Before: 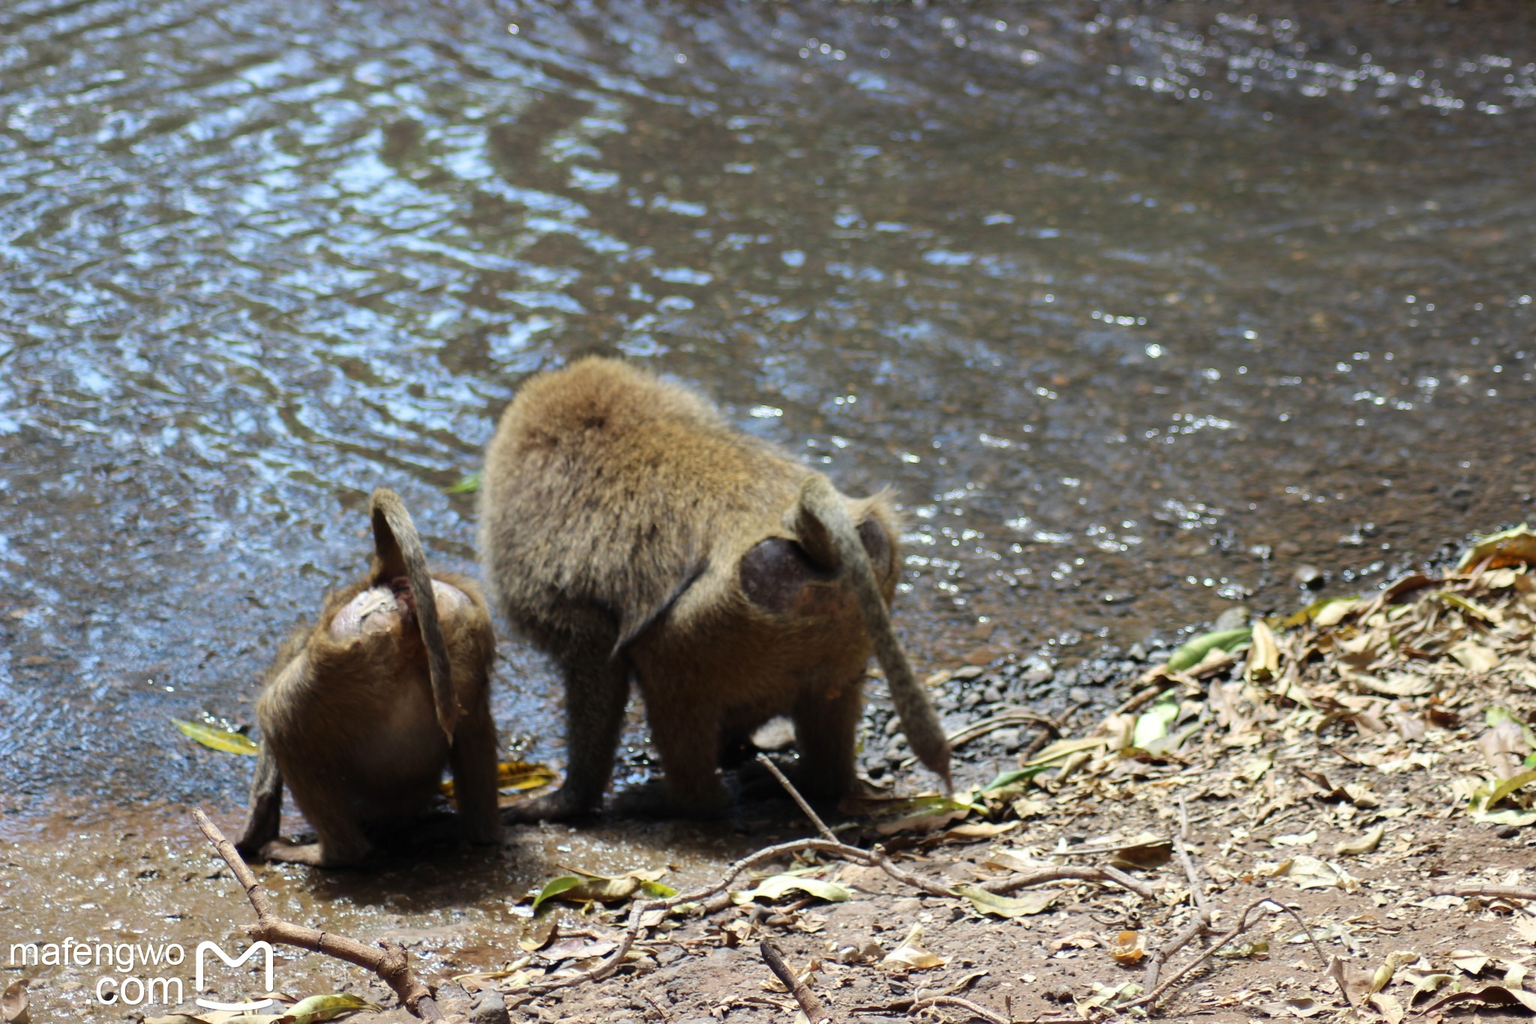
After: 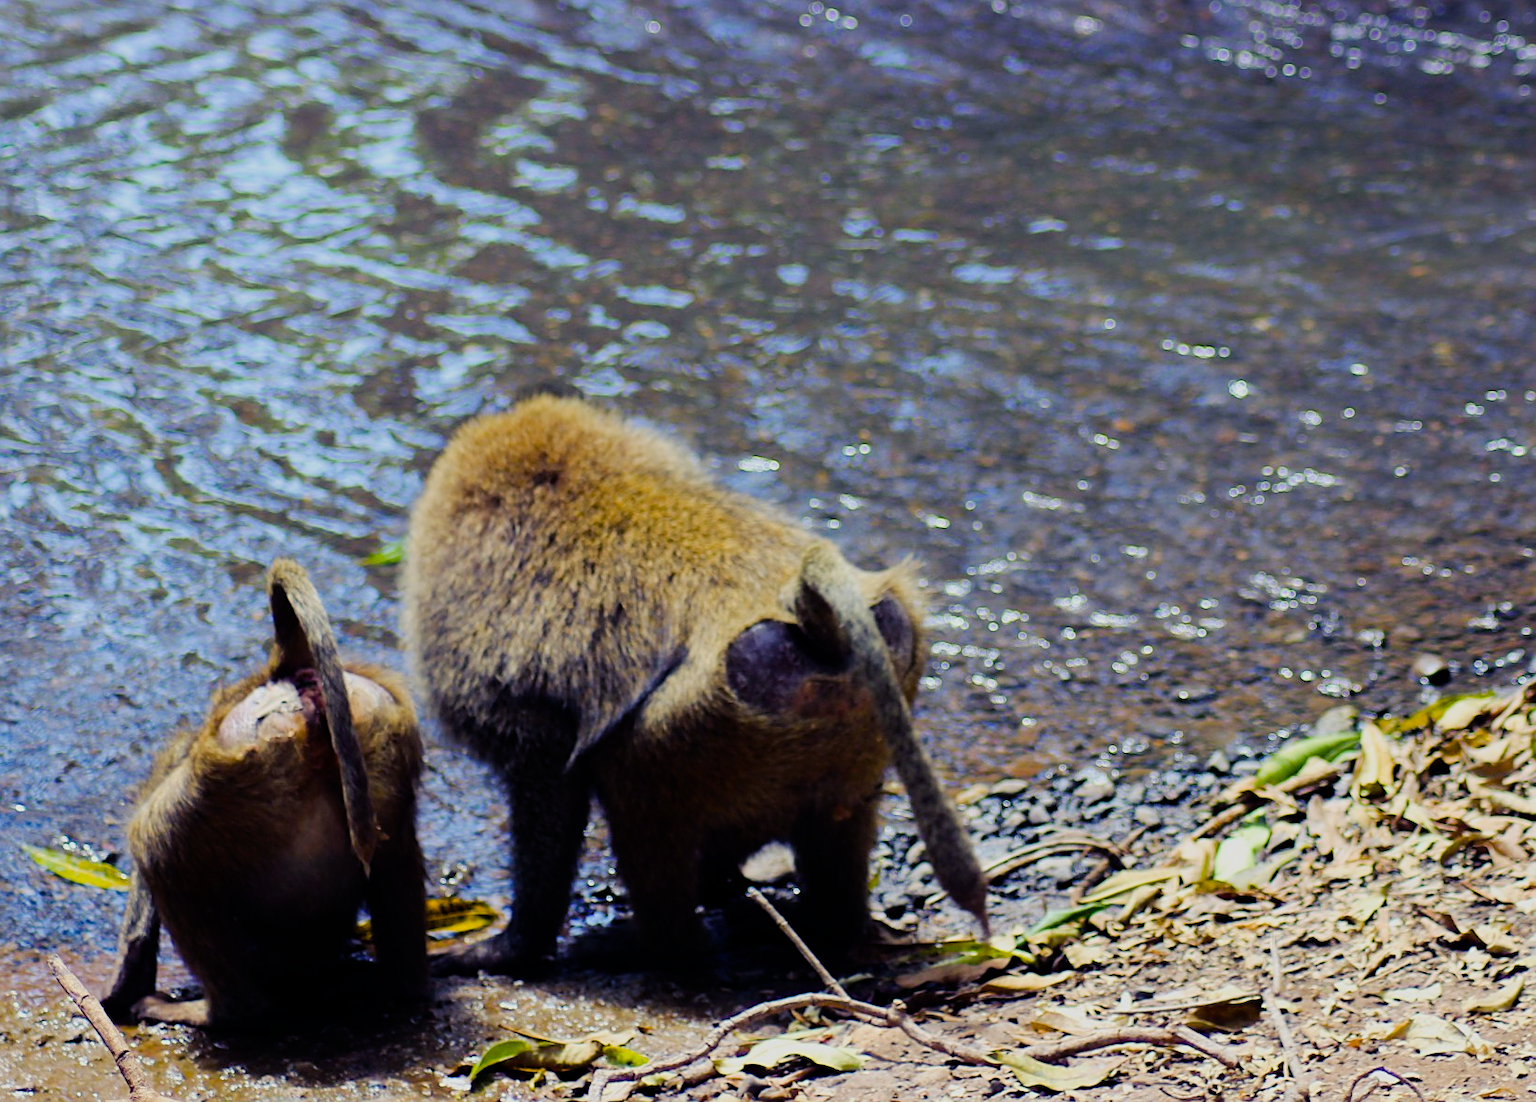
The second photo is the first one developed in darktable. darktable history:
sharpen: on, module defaults
color balance rgb: shadows lift › luminance -28.454%, shadows lift › chroma 15.257%, shadows lift › hue 269.93°, linear chroma grading › global chroma 20.15%, perceptual saturation grading › global saturation 34.705%, perceptual saturation grading › highlights -24.951%, perceptual saturation grading › shadows 49.412%, perceptual brilliance grading › highlights 11.248%
filmic rgb: black relative exposure -7.35 EV, white relative exposure 5.06 EV, hardness 3.21
crop: left 10.023%, top 3.659%, right 9.264%, bottom 9.424%
